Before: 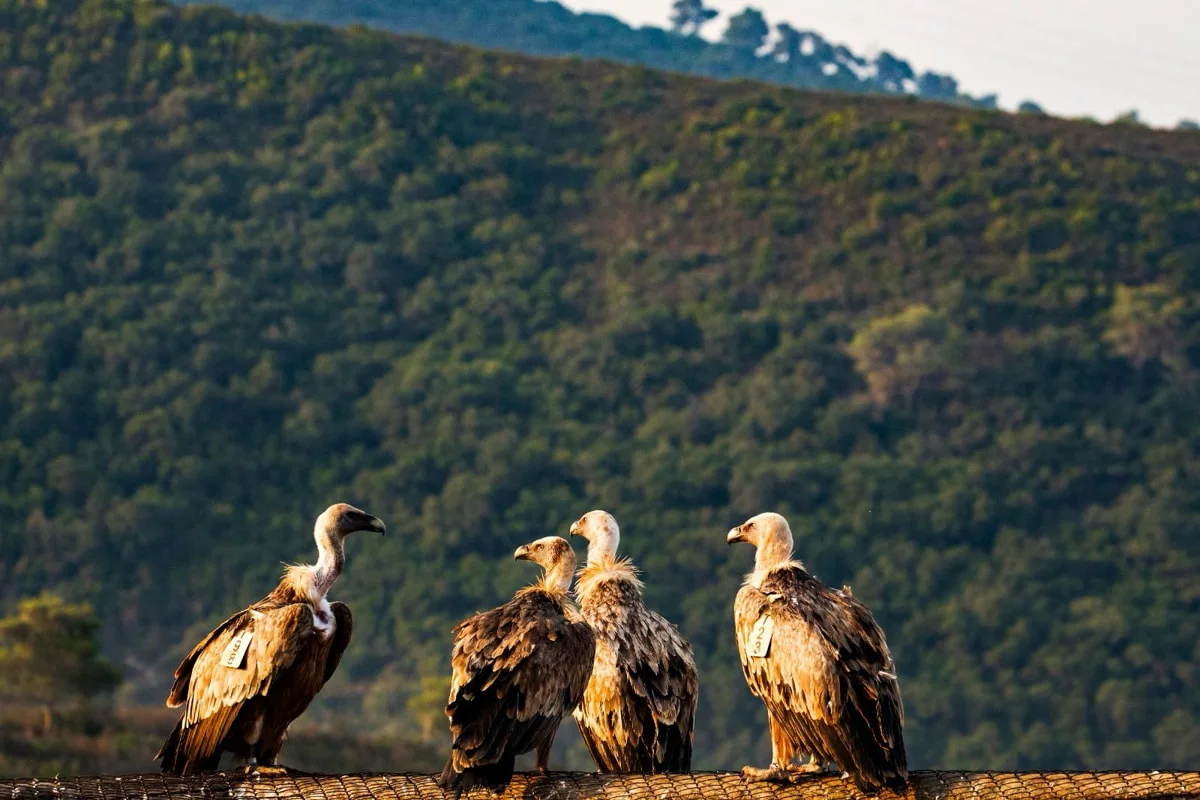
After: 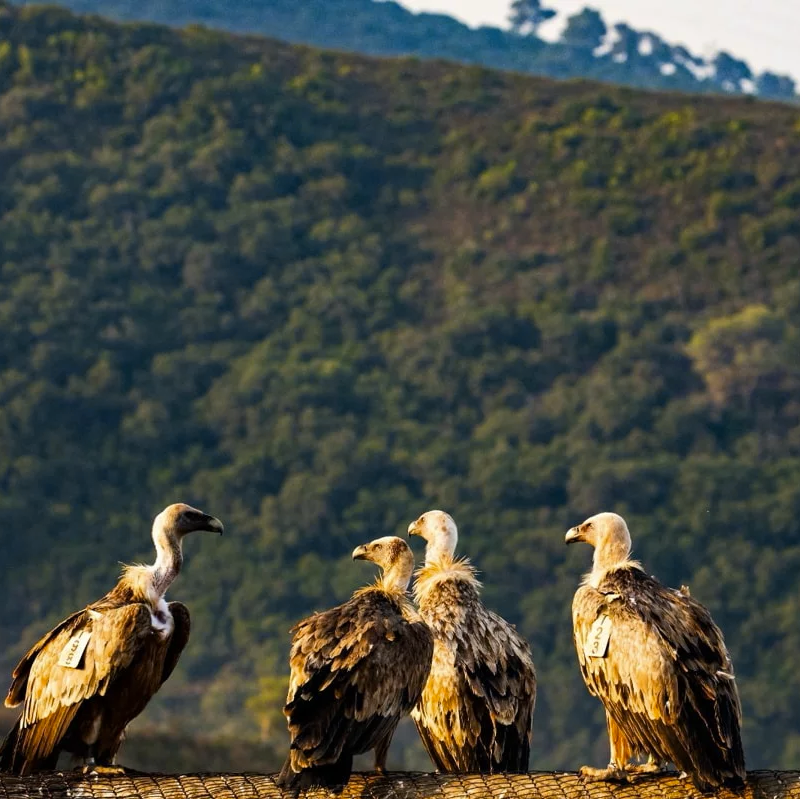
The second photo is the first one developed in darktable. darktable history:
crop and rotate: left 13.537%, right 19.796%
color contrast: green-magenta contrast 0.8, blue-yellow contrast 1.1, unbound 0
